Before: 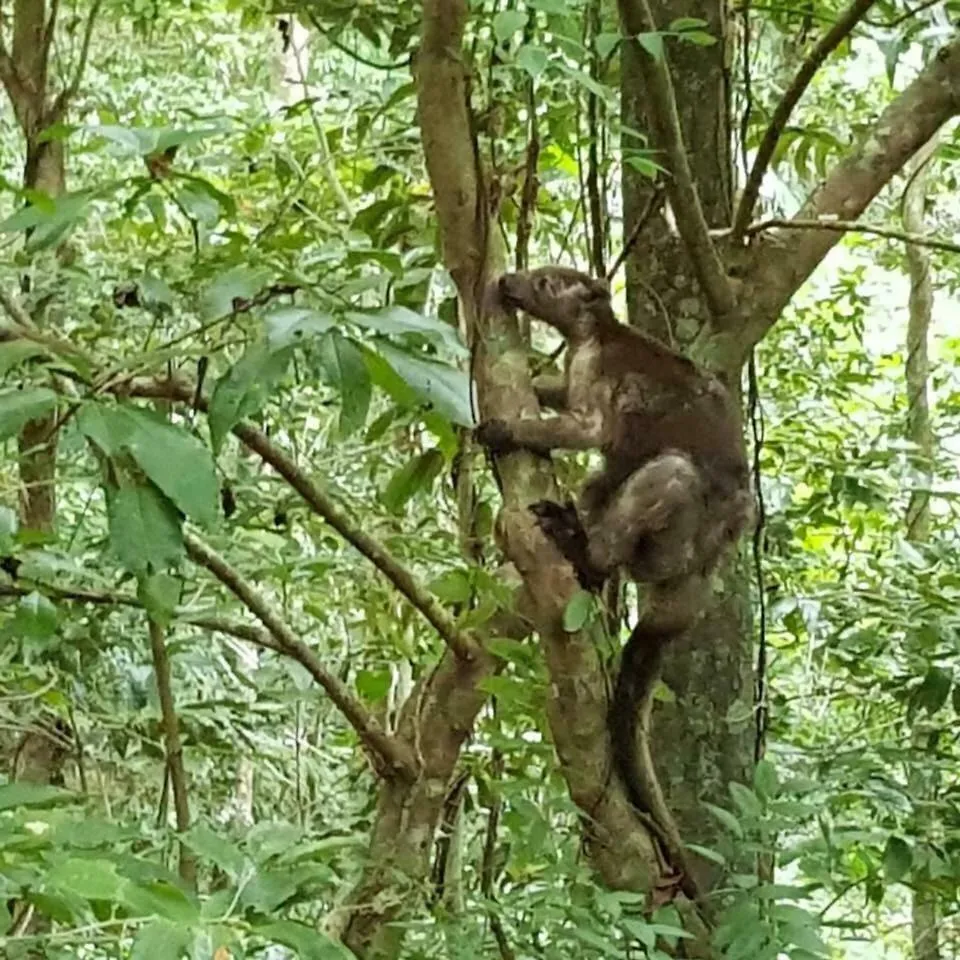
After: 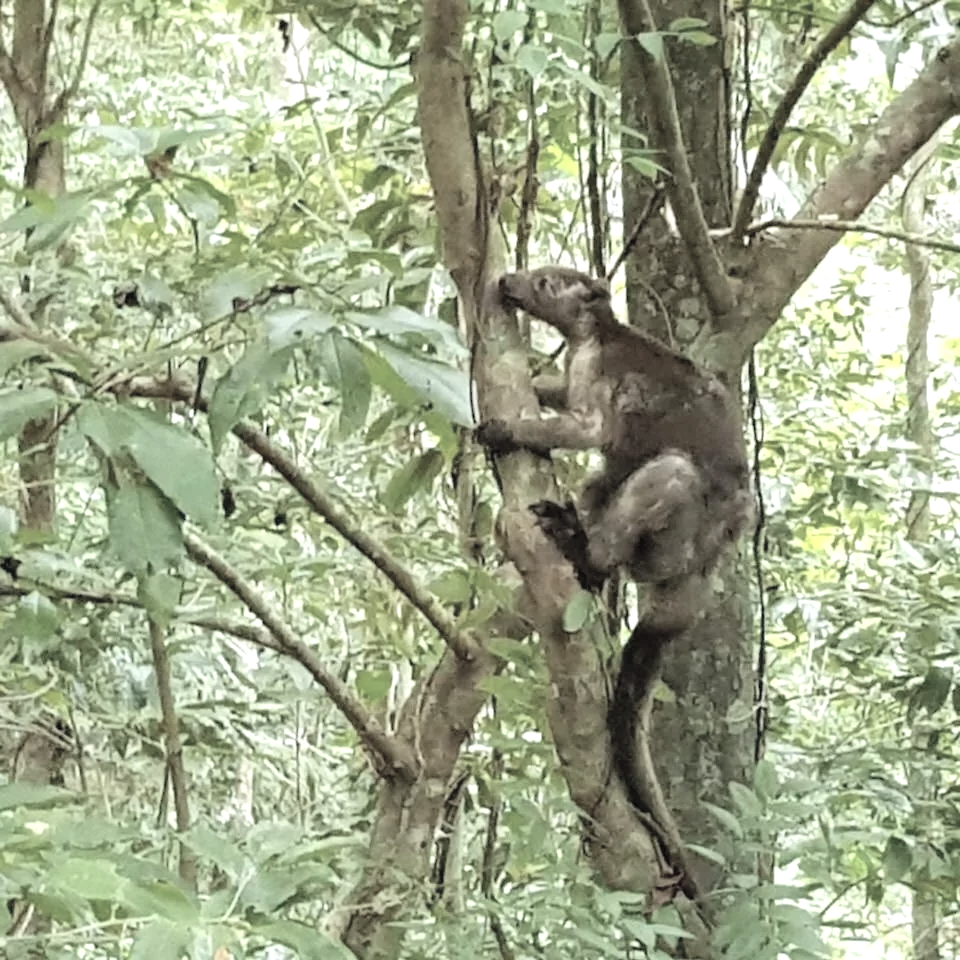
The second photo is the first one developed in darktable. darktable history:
contrast brightness saturation: brightness 0.186, saturation -0.49
tone equalizer: -8 EV -0.449 EV, -7 EV -0.389 EV, -6 EV -0.357 EV, -5 EV -0.225 EV, -3 EV 0.206 EV, -2 EV 0.353 EV, -1 EV 0.372 EV, +0 EV 0.437 EV, luminance estimator HSV value / RGB max
